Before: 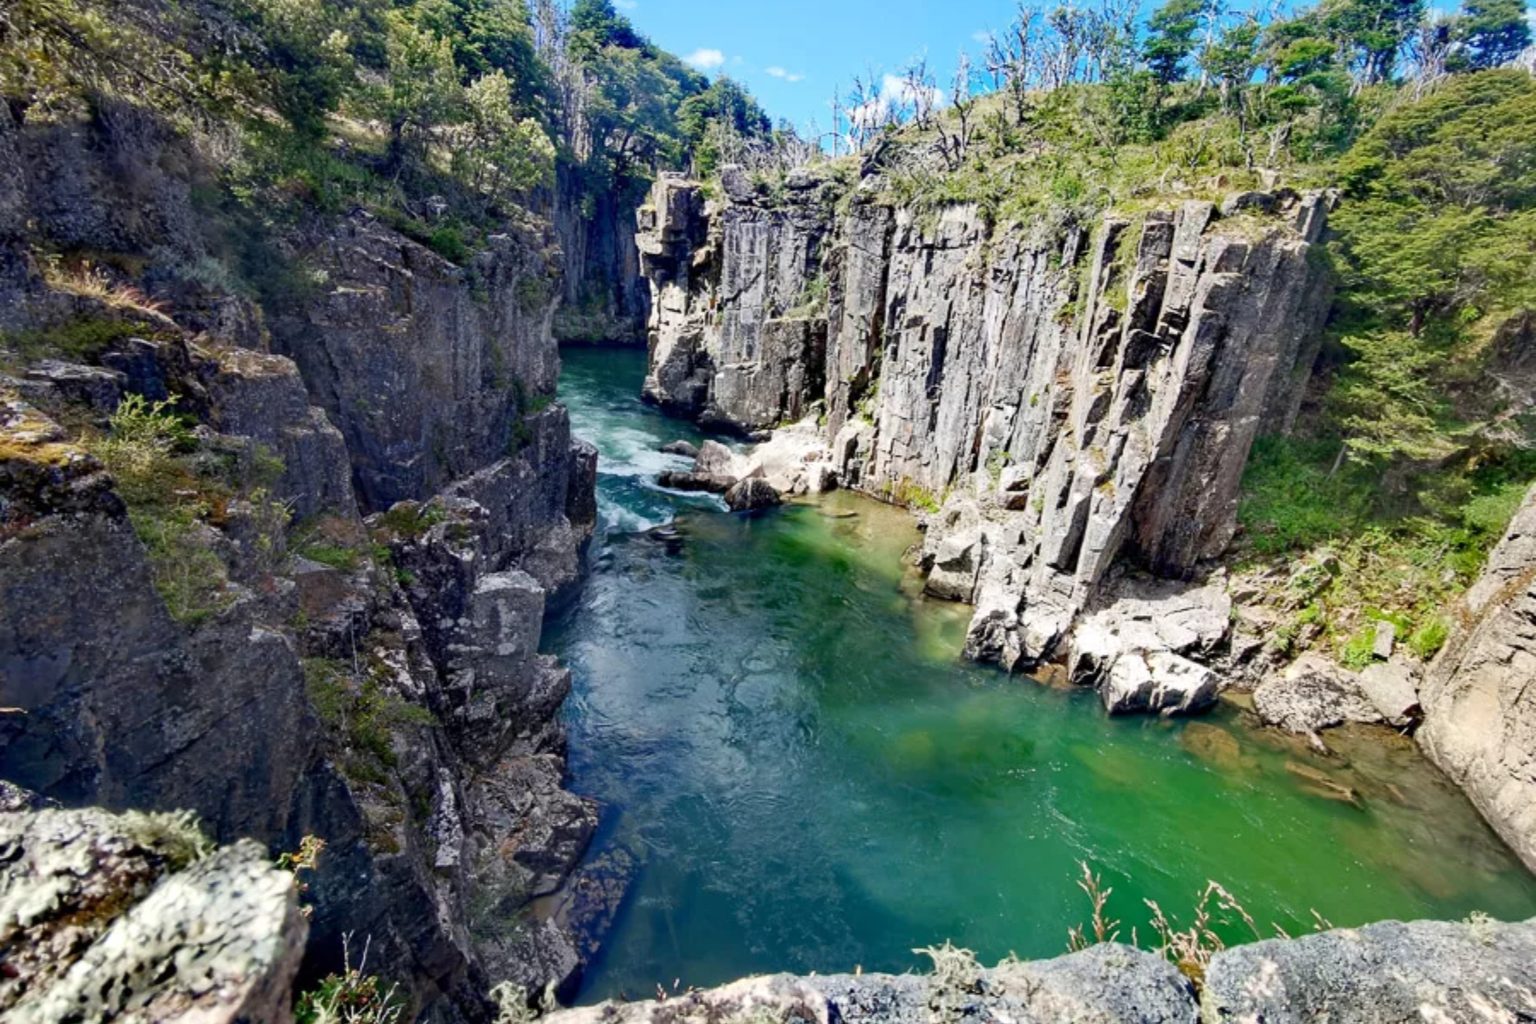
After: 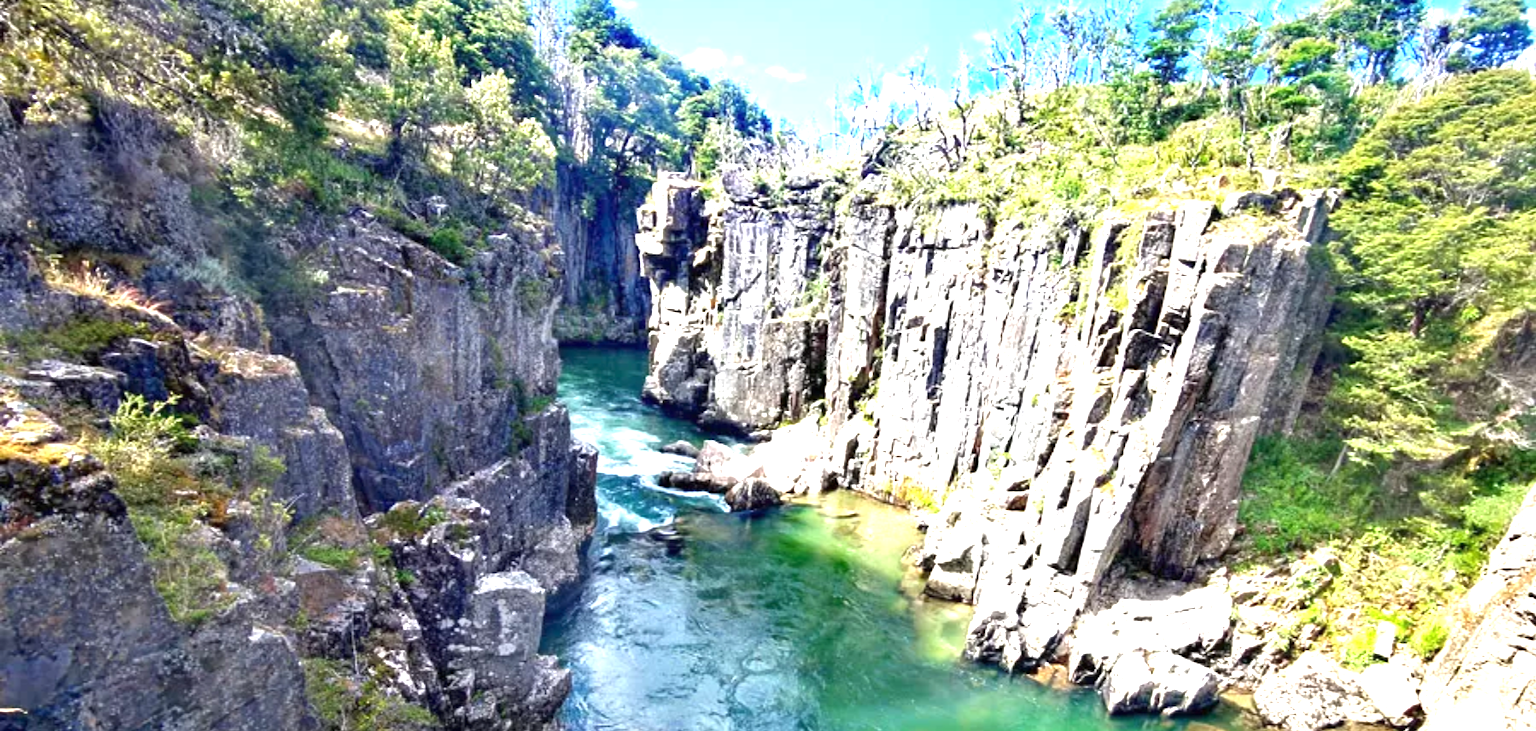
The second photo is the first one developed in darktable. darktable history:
crop: bottom 28.576%
exposure: black level correction 0, exposure 1.5 EV, compensate highlight preservation false
